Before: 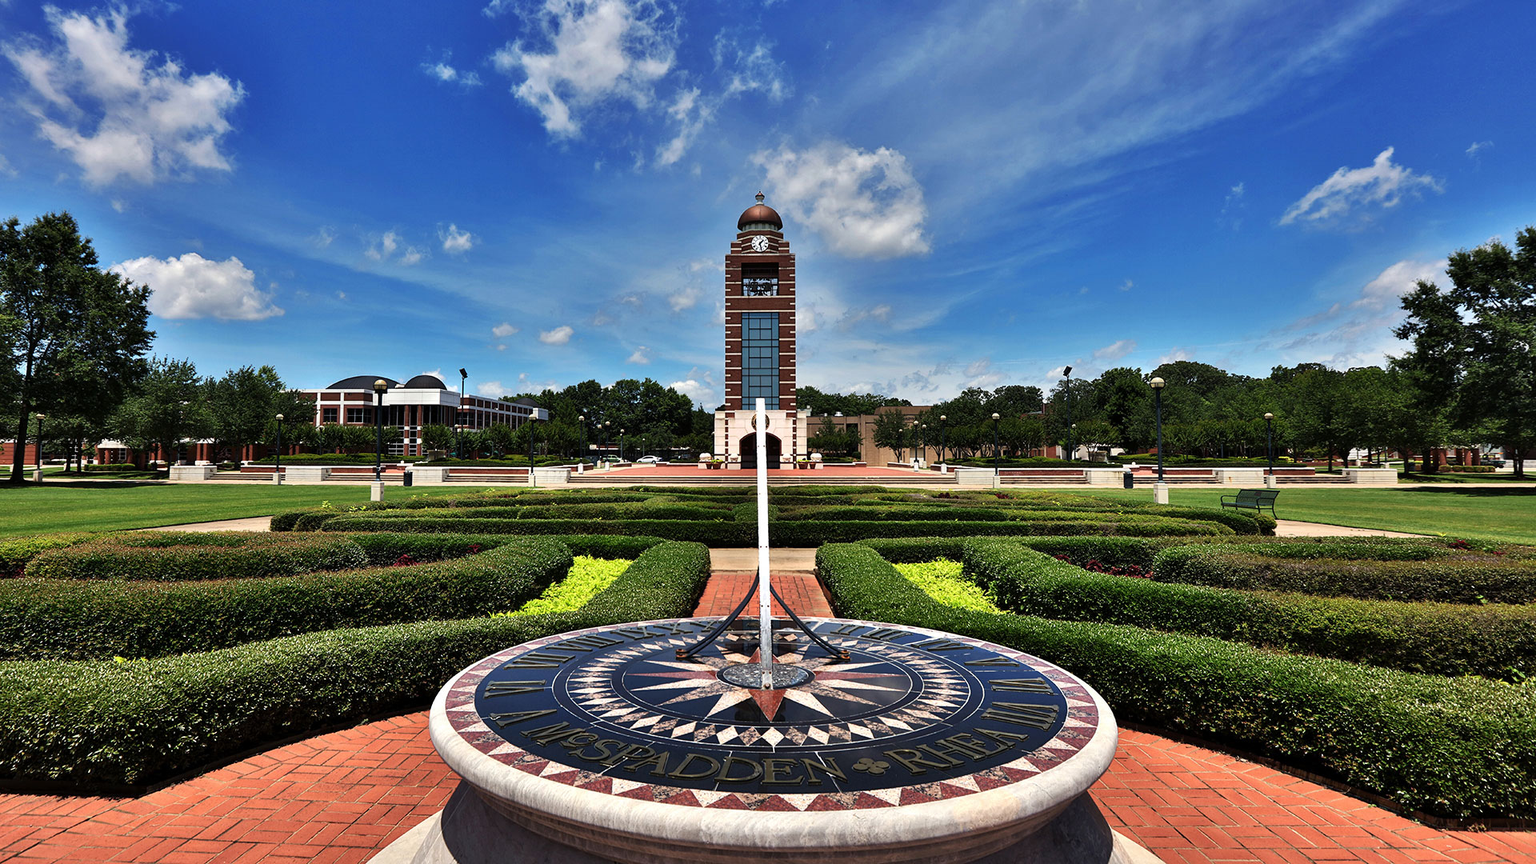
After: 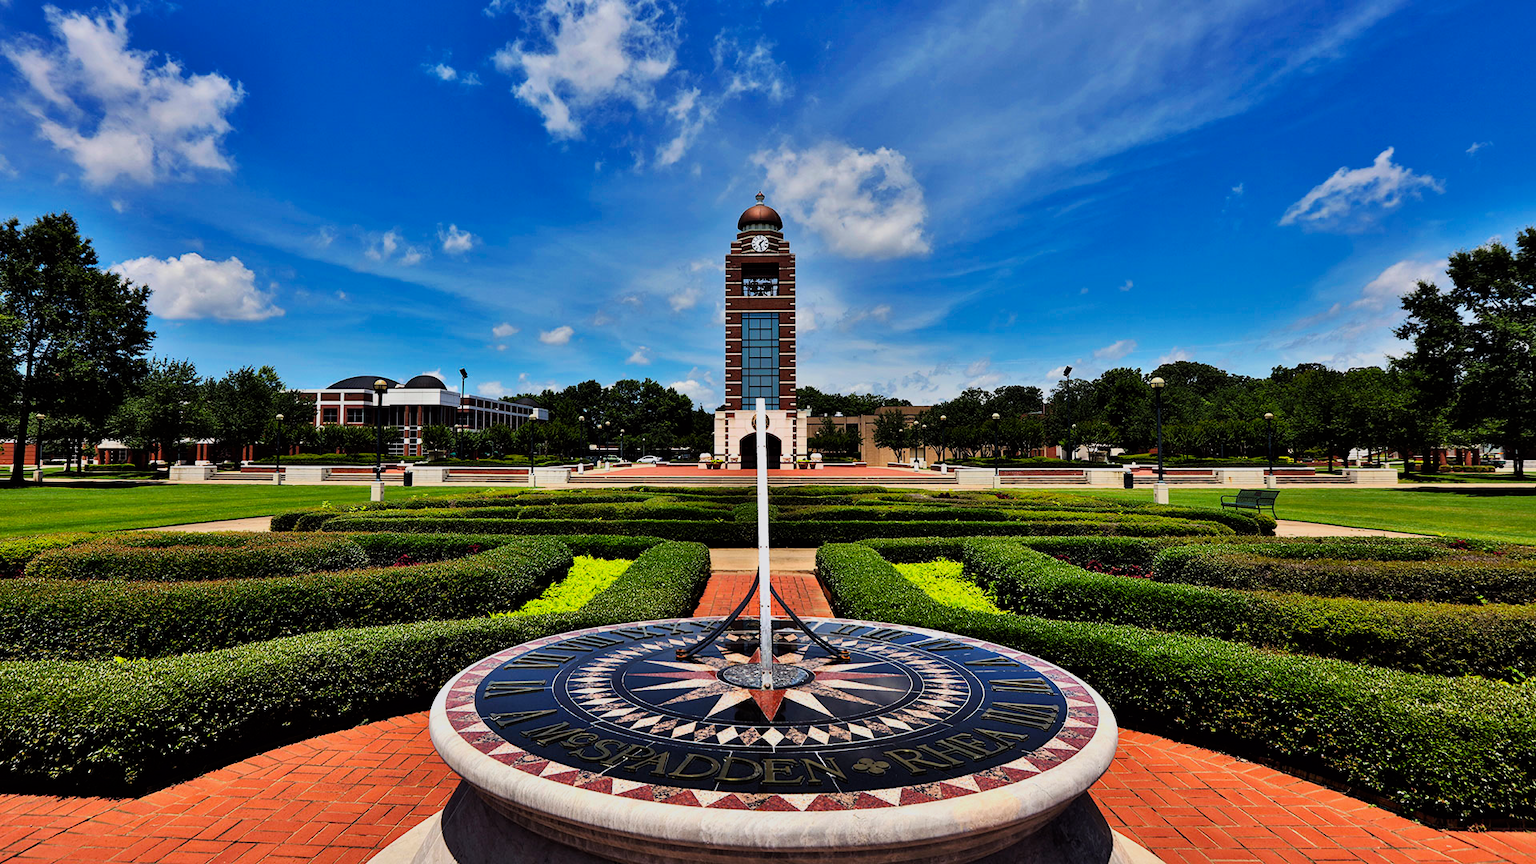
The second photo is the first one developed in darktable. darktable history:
filmic rgb: black relative exposure -7.82 EV, white relative exposure 4.29 EV, hardness 3.86, color science v6 (2022)
color balance: lift [1, 1.001, 0.999, 1.001], gamma [1, 1.004, 1.007, 0.993], gain [1, 0.991, 0.987, 1.013], contrast 10%, output saturation 120%
